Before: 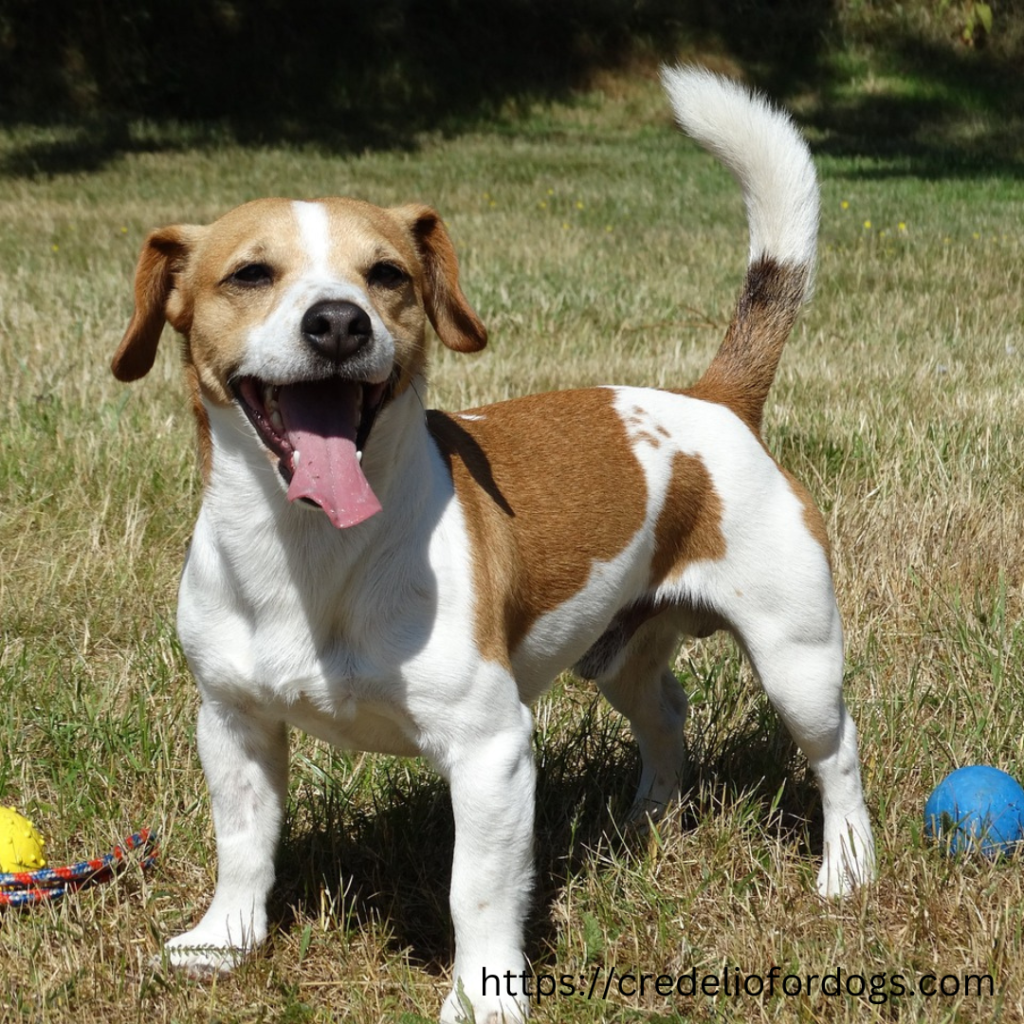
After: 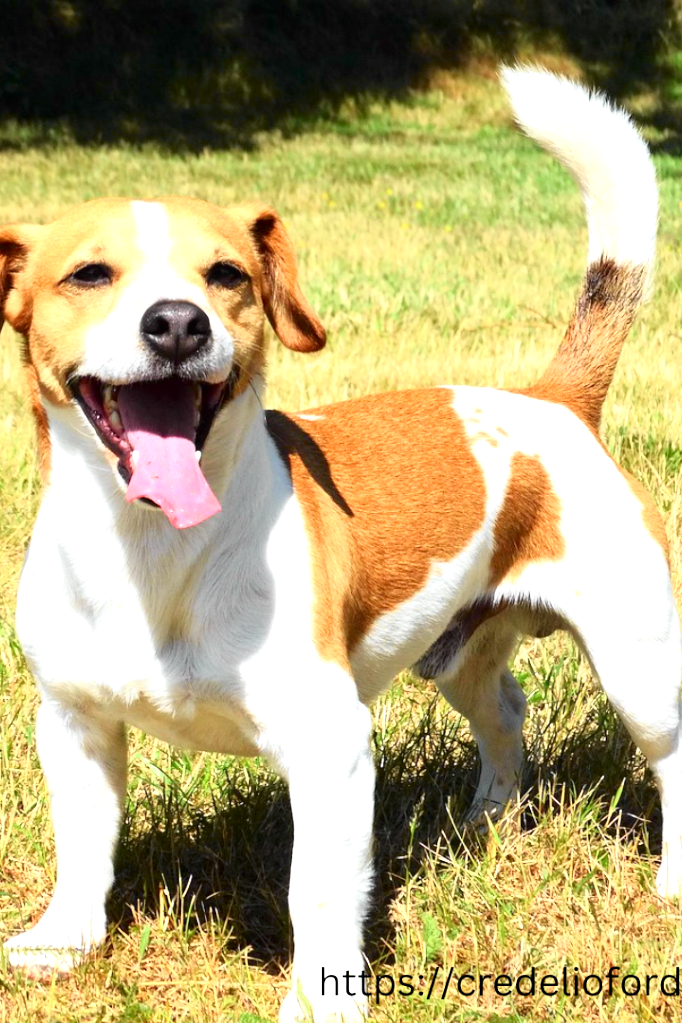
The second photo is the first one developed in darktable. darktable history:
crop and rotate: left 15.754%, right 17.579%
exposure: black level correction 0, exposure 1.379 EV, compensate exposure bias true, compensate highlight preservation false
tone curve: curves: ch0 [(0, 0) (0.062, 0.023) (0.168, 0.142) (0.359, 0.419) (0.469, 0.544) (0.634, 0.722) (0.839, 0.909) (0.998, 0.978)]; ch1 [(0, 0) (0.437, 0.408) (0.472, 0.47) (0.502, 0.504) (0.527, 0.546) (0.568, 0.619) (0.608, 0.665) (0.669, 0.748) (0.859, 0.899) (1, 1)]; ch2 [(0, 0) (0.33, 0.301) (0.421, 0.443) (0.473, 0.498) (0.509, 0.5) (0.535, 0.564) (0.575, 0.625) (0.608, 0.667) (1, 1)], color space Lab, independent channels, preserve colors none
